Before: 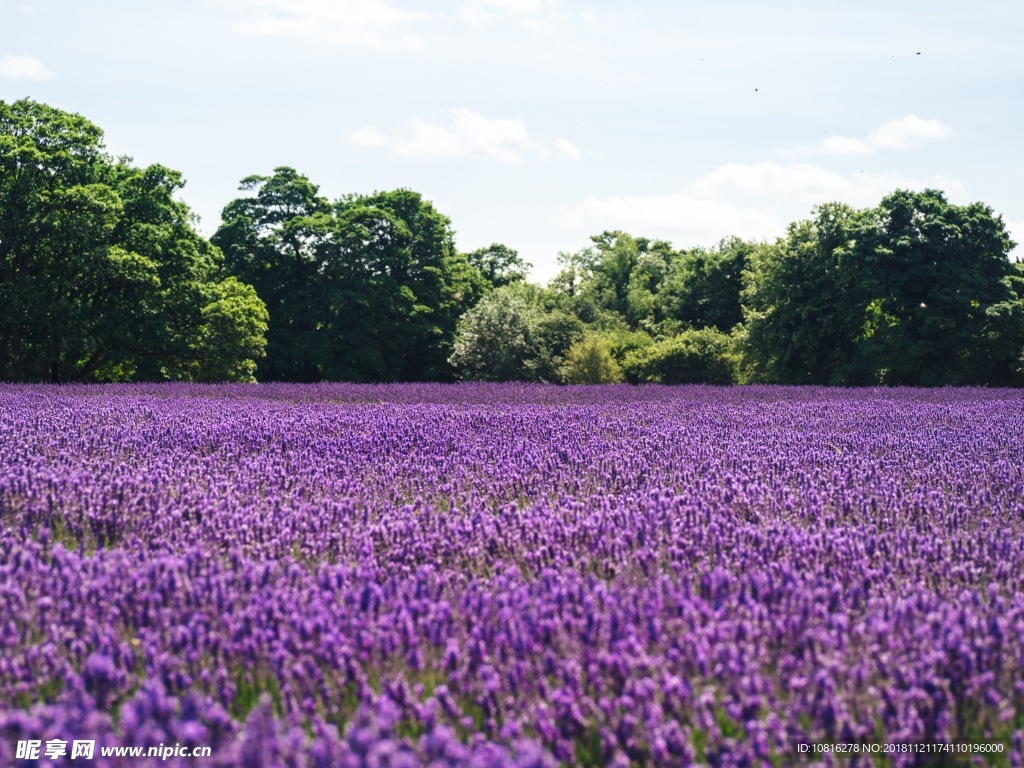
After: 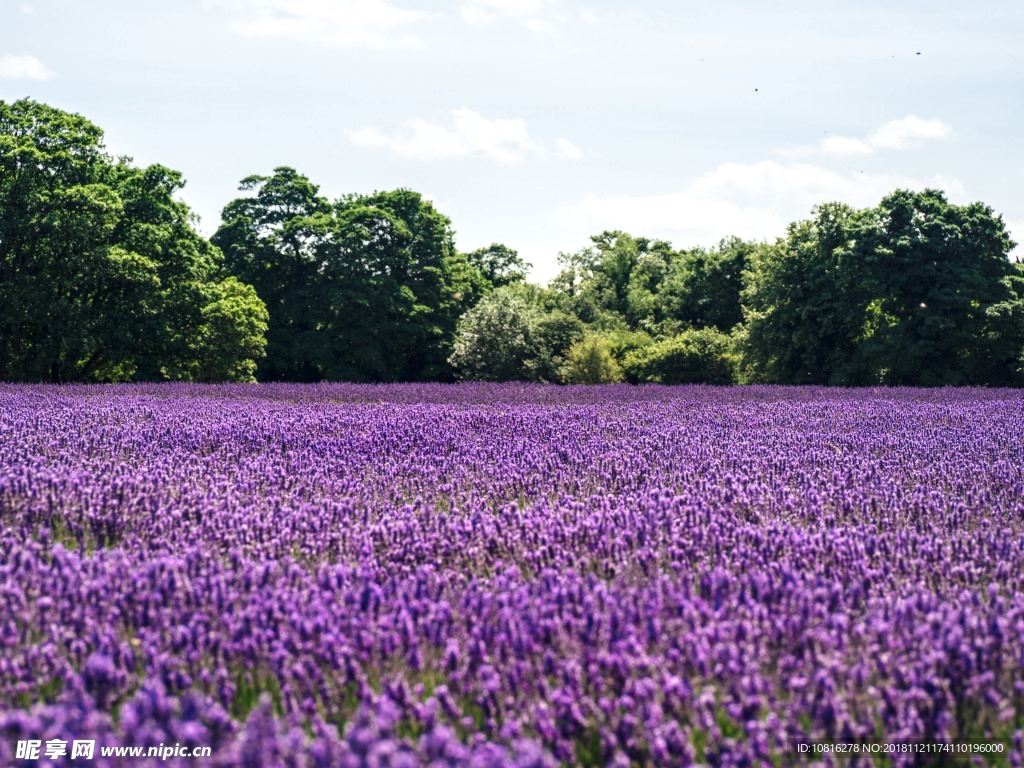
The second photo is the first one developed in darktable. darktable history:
local contrast: highlights 86%, shadows 83%
